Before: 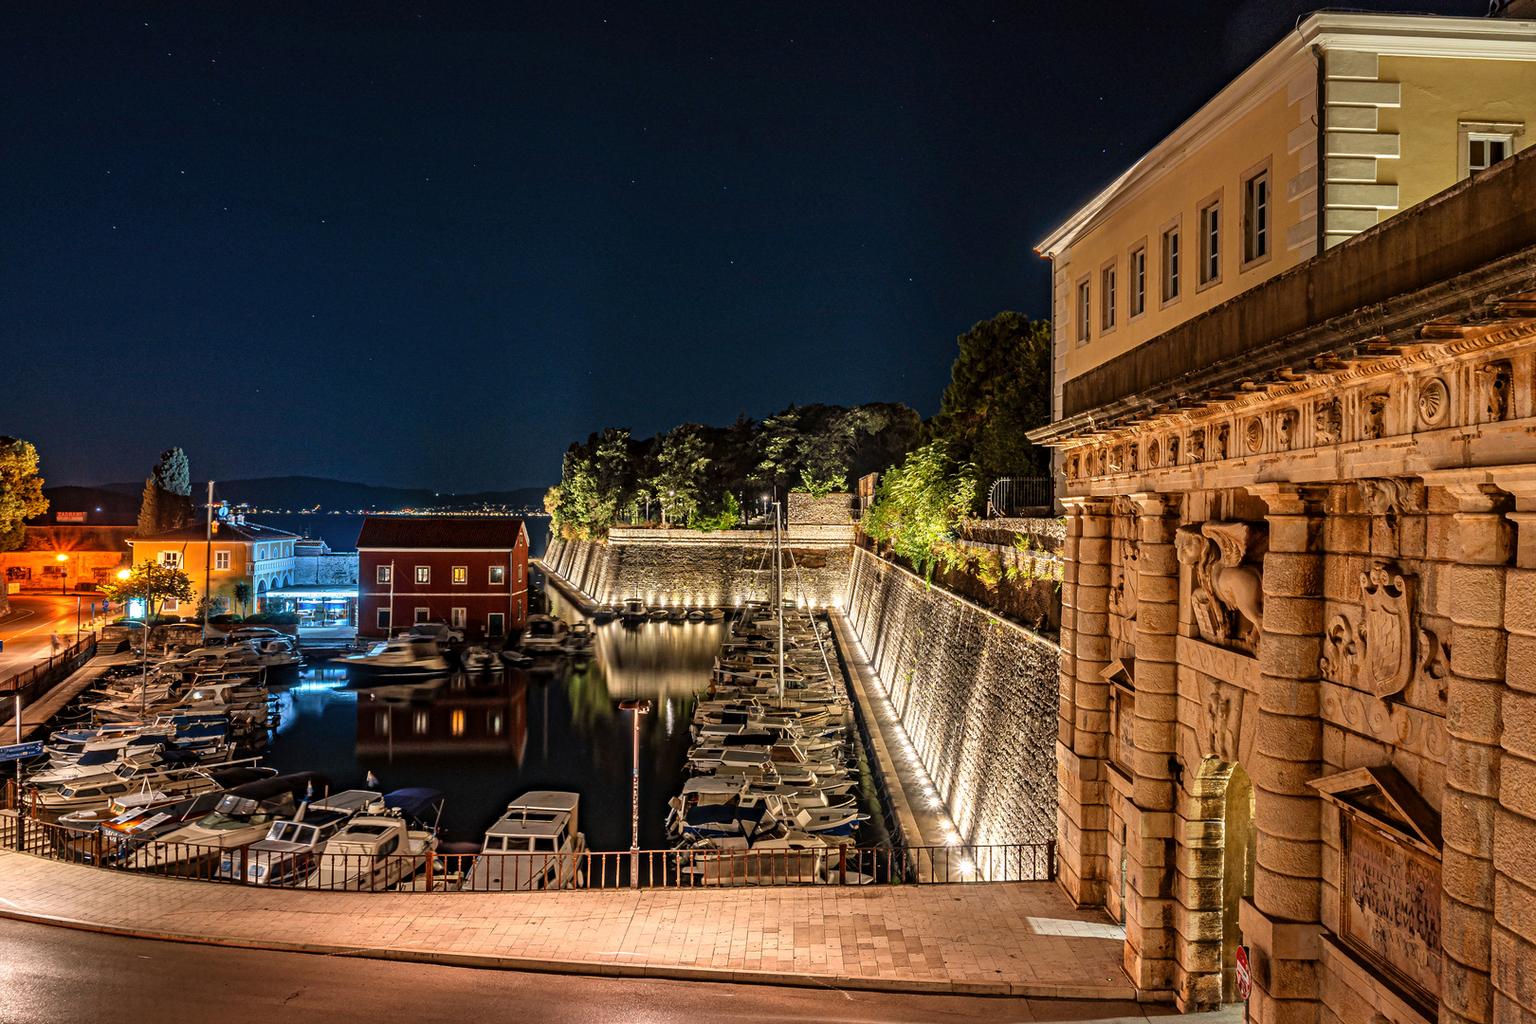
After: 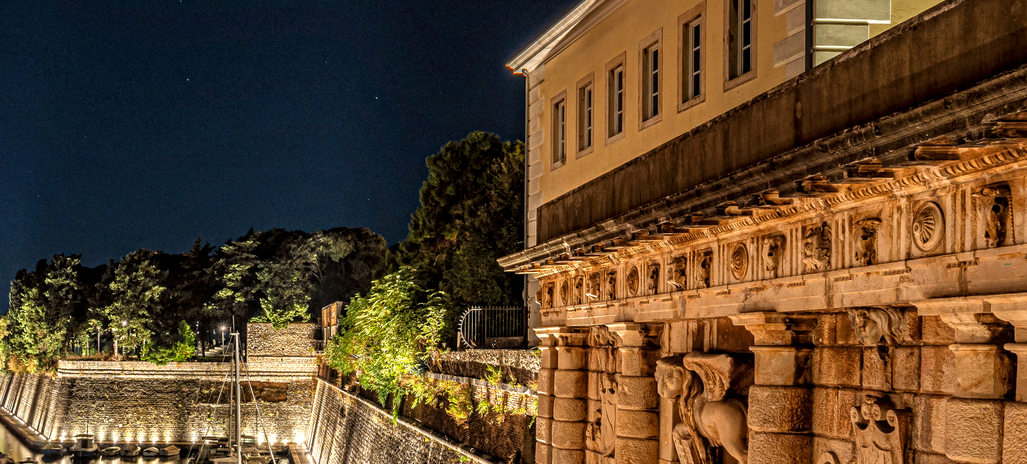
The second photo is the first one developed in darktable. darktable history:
tone equalizer: on, module defaults
crop: left 36.082%, top 18.272%, right 0.467%, bottom 38.72%
local contrast: highlights 96%, shadows 84%, detail 160%, midtone range 0.2
color correction: highlights b* 2.89
